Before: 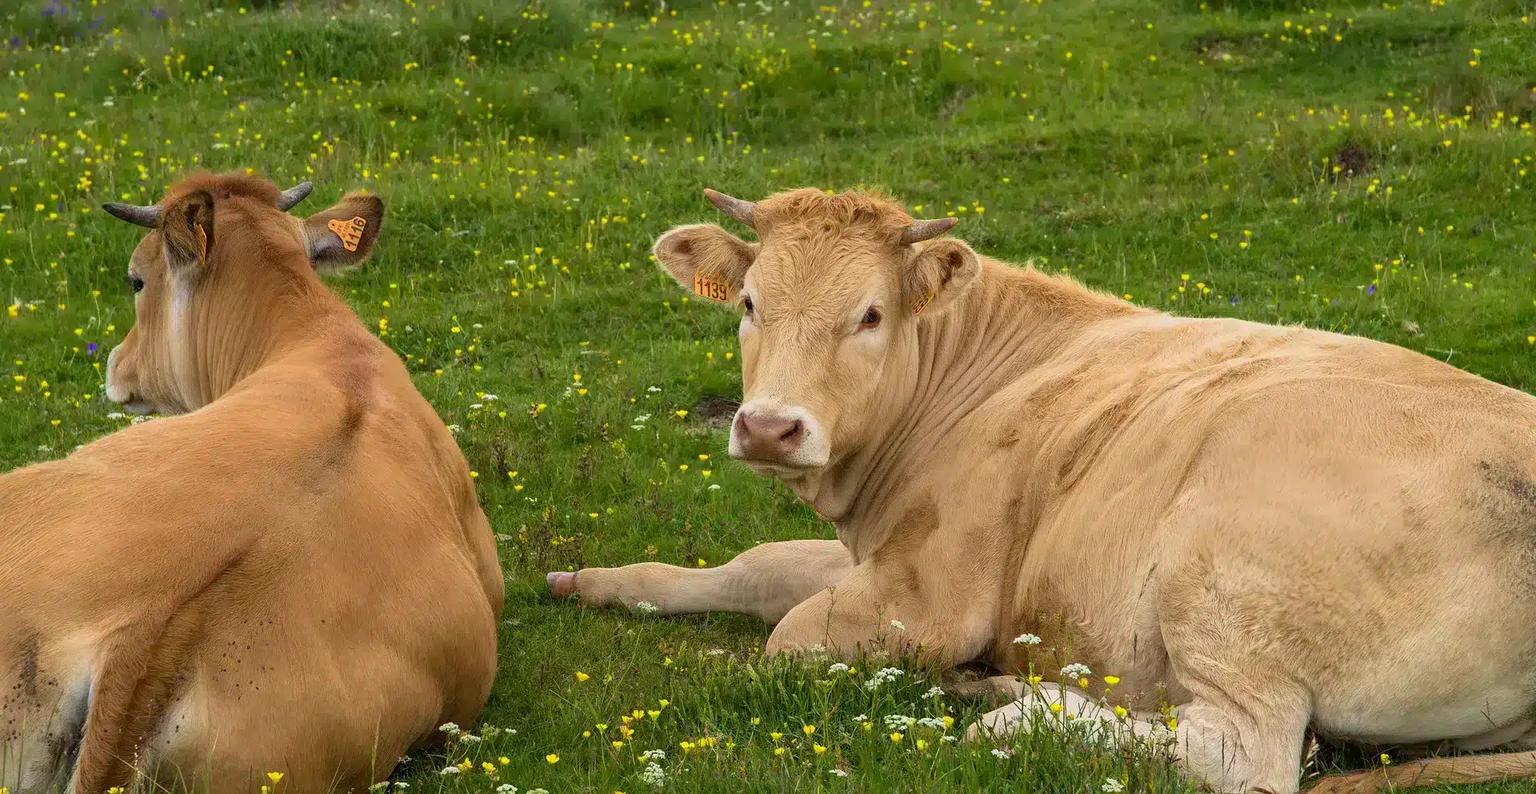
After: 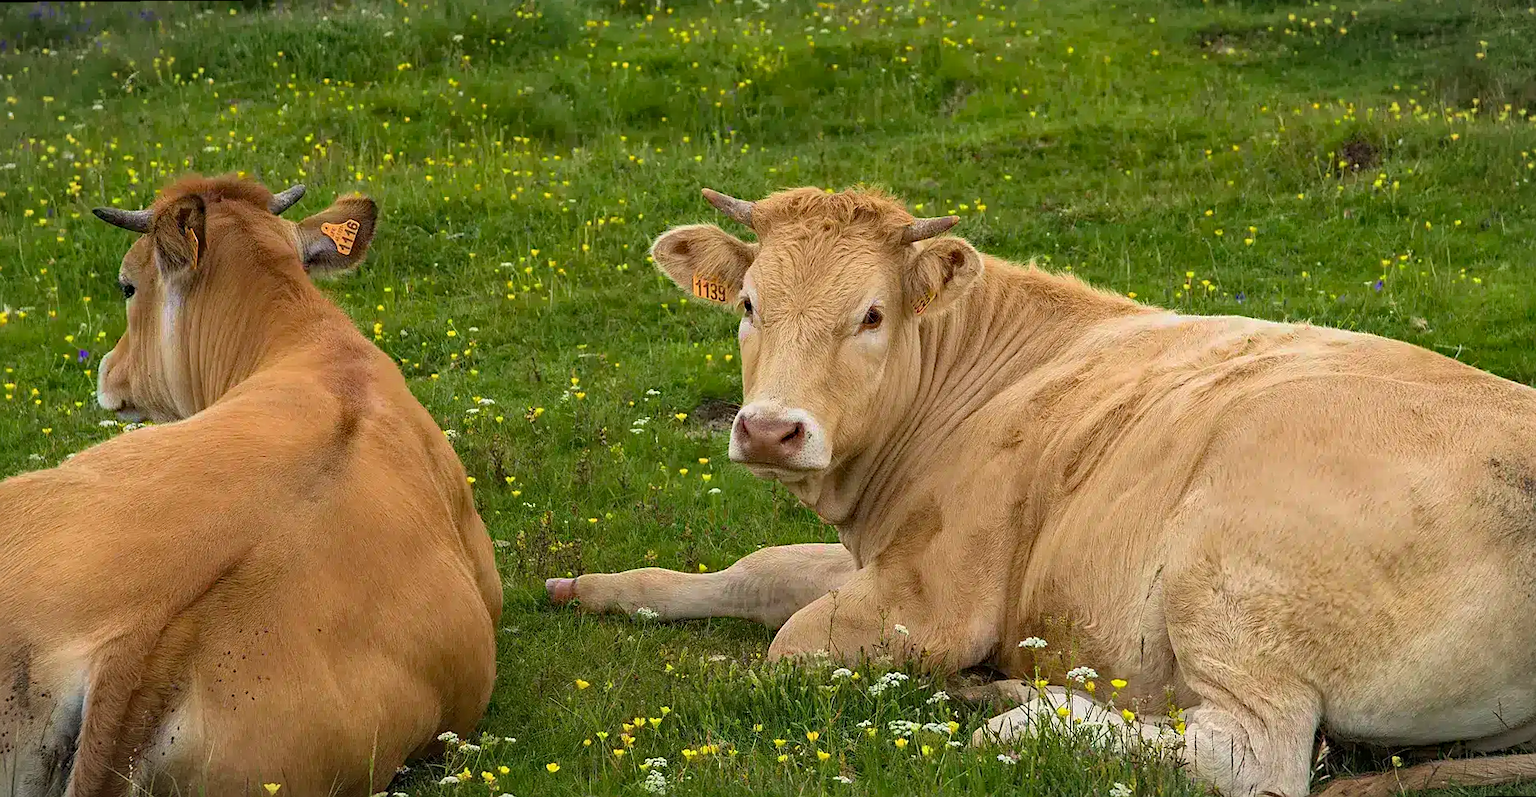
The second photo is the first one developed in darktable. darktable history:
rotate and perspective: rotation -0.45°, automatic cropping original format, crop left 0.008, crop right 0.992, crop top 0.012, crop bottom 0.988
sharpen: radius 1.559, amount 0.373, threshold 1.271
vignetting: fall-off start 100%, fall-off radius 64.94%, automatic ratio true, unbound false
haze removal: strength 0.29, distance 0.25, compatibility mode true, adaptive false
